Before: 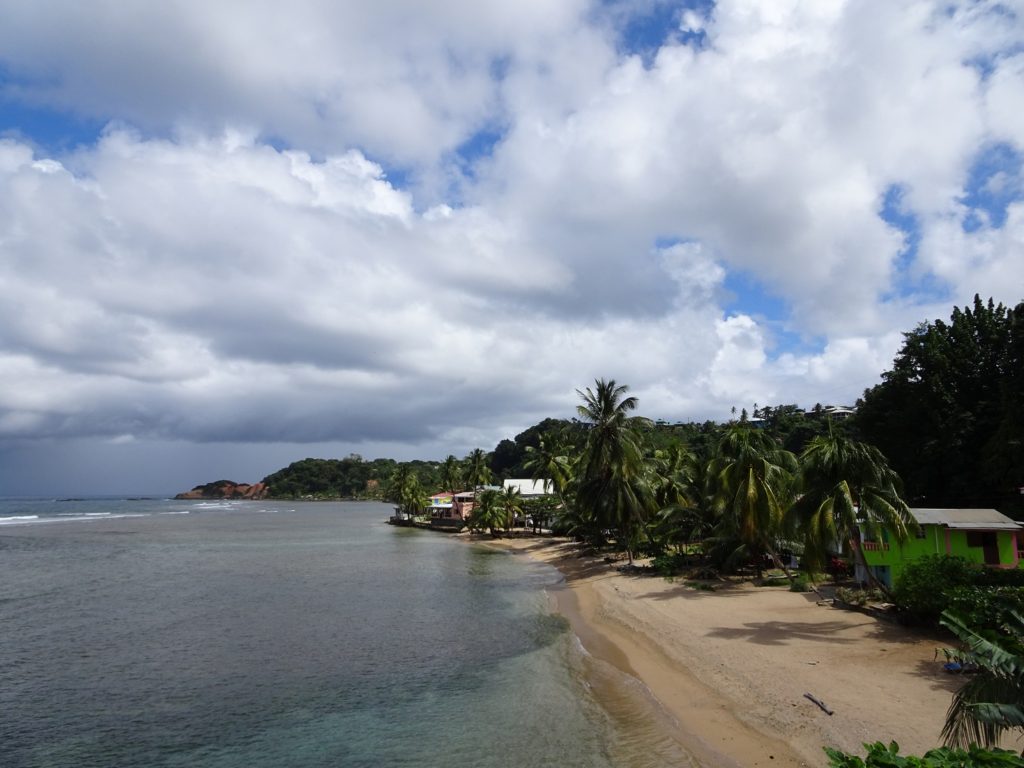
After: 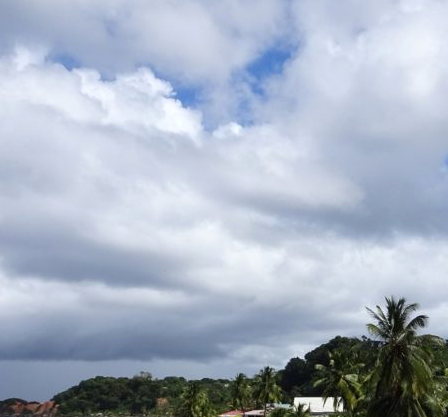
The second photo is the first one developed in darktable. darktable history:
crop: left 20.58%, top 10.763%, right 35.595%, bottom 34.818%
exposure: exposure 0.075 EV, compensate highlight preservation false
local contrast: mode bilateral grid, contrast 9, coarseness 25, detail 115%, midtone range 0.2
